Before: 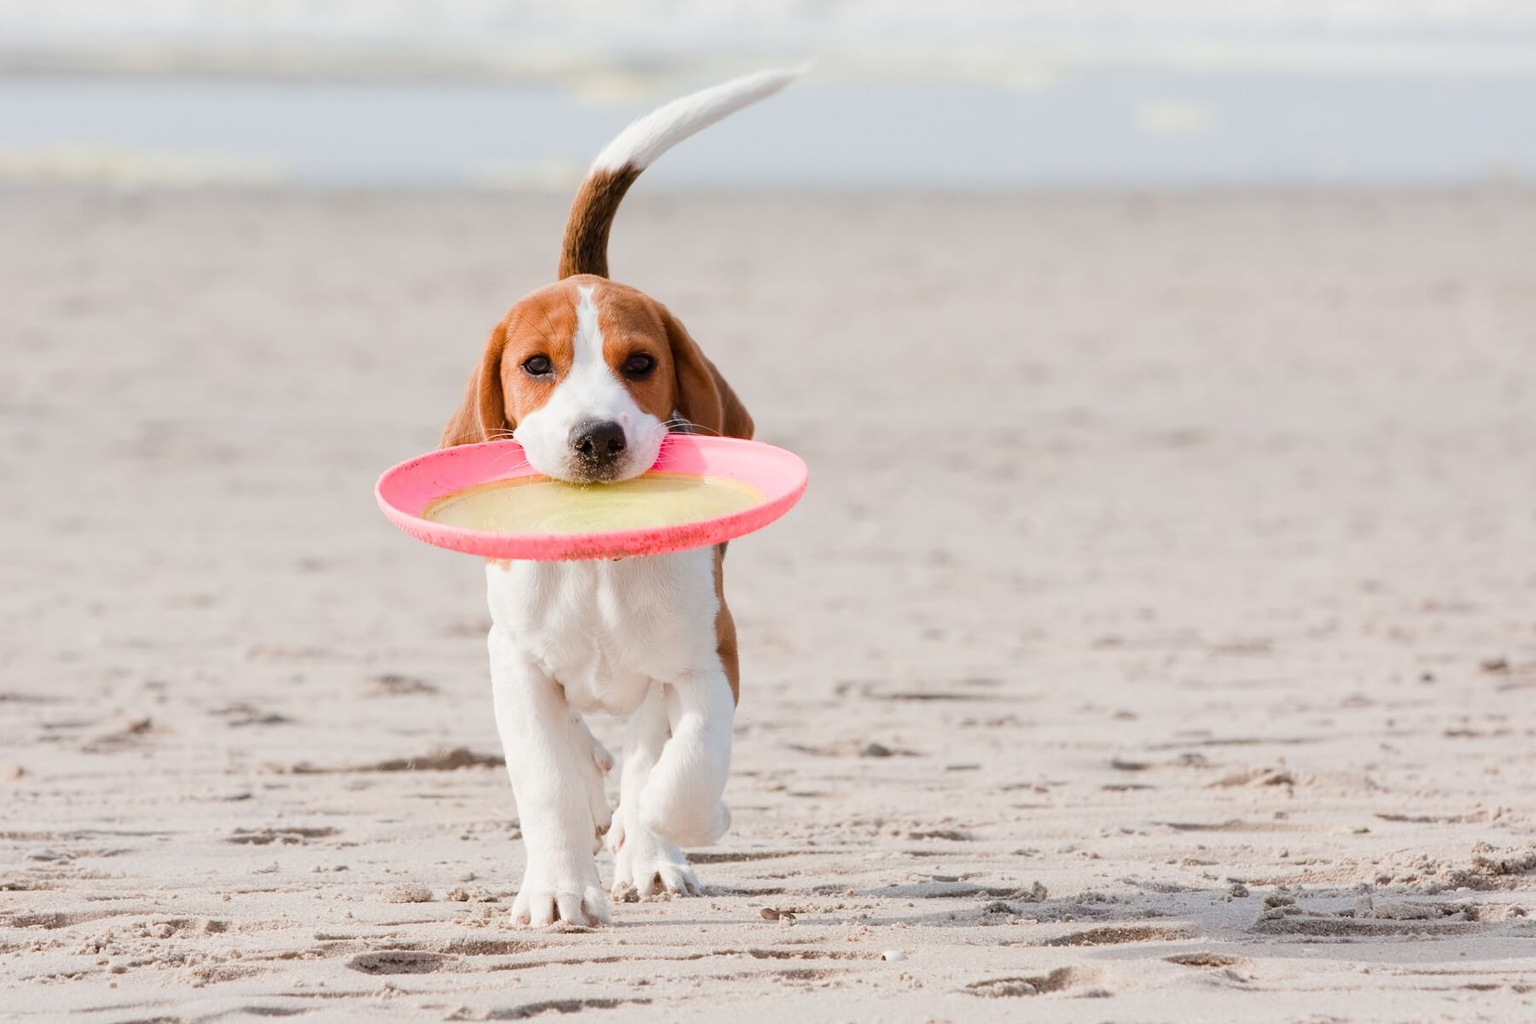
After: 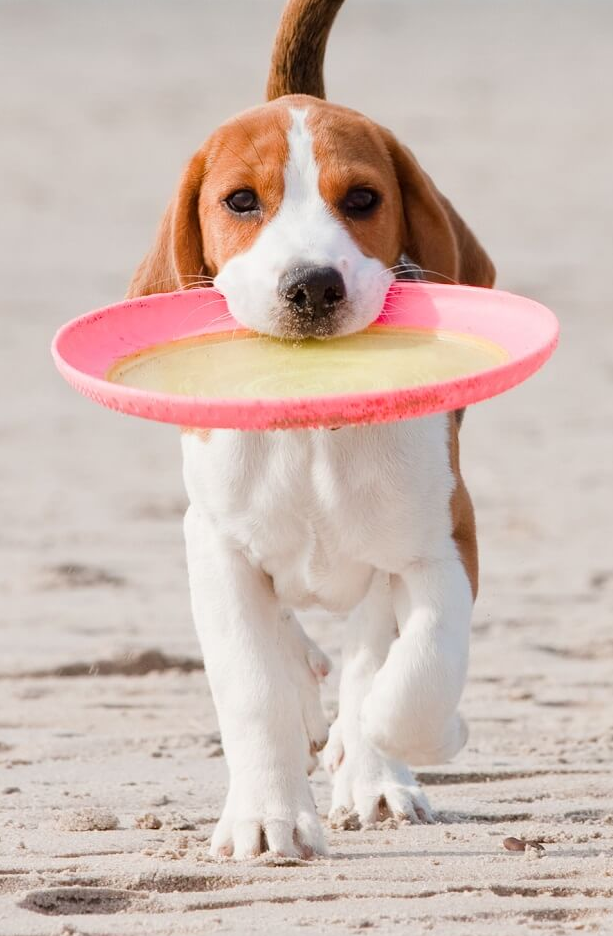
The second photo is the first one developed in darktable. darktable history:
tone equalizer: on, module defaults
crop and rotate: left 21.599%, top 18.964%, right 44.337%, bottom 2.986%
